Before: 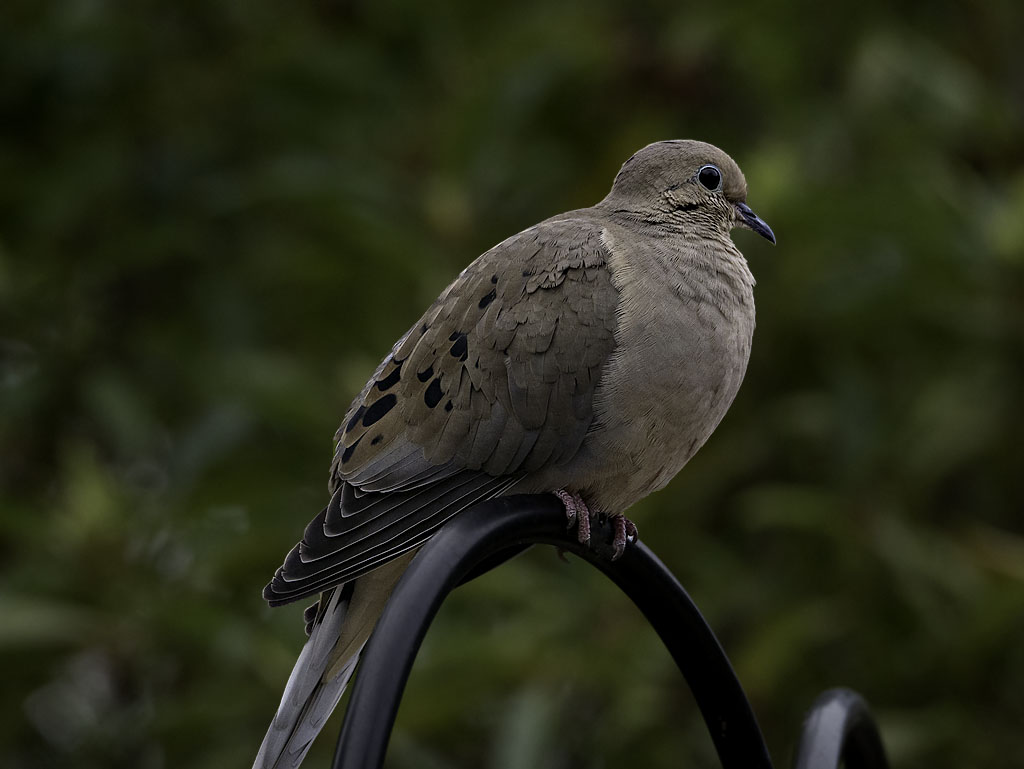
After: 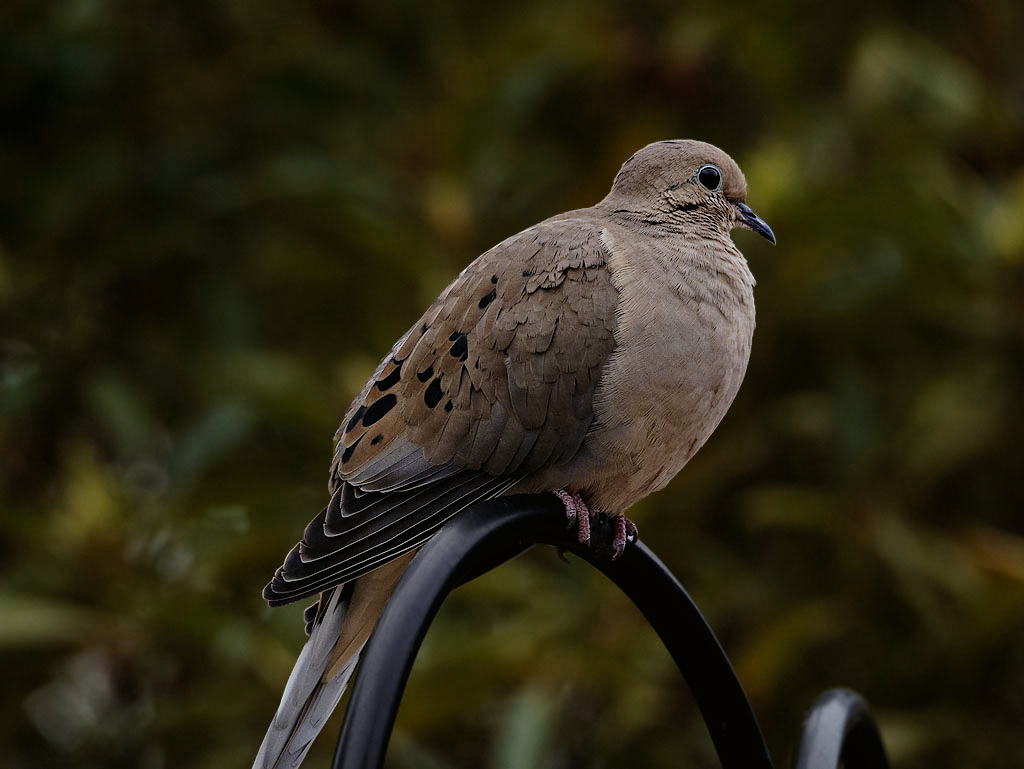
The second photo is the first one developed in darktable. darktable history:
tone curve: curves: ch0 [(0, 0) (0.003, 0.008) (0.011, 0.01) (0.025, 0.012) (0.044, 0.023) (0.069, 0.033) (0.1, 0.046) (0.136, 0.075) (0.177, 0.116) (0.224, 0.171) (0.277, 0.235) (0.335, 0.312) (0.399, 0.397) (0.468, 0.466) (0.543, 0.54) (0.623, 0.62) (0.709, 0.701) (0.801, 0.782) (0.898, 0.877) (1, 1)], preserve colors none
color look up table: target L [73.44, 92.12, 85.28, 81.73, 61.02, 64.39, 72.19, 69.07, 65.48, 58.61, 51.54, 42.56, 42.4, 13.19, 201.38, 75.74, 54.6, 66.88, 60.35, 61.55, 63.71, 47.83, 40.37, 42.64, 24.14, 27.35, 15.42, 94.51, 76.51, 74.99, 68.63, 63.99, 63.15, 51.15, 54.58, 53.61, 49.41, 35.73, 35.76, 36.3, 33.17, 31.03, 12.36, 4.768, 86.5, 86.45, 66.26, 59, 28.56], target a [-5.622, -8.2, -32.96, -12.66, -54.6, -15.45, -51.22, -57.36, -23.81, -14.13, 7.15, -25.18, -33.29, -12.66, 0, 1.639, 23.73, 38.34, 27.36, 16.65, 55.1, 50.71, 31.53, 52.13, 12.46, 33.76, 22.62, -2.348, 13.9, 23.55, 12.8, -0.318, 24.55, 55.81, 55.02, 19.67, 55.09, 0.484, 27.43, 41.15, 19.02, 29.83, 19.35, 5.292, -46.71, -15.28, -3.948, -21.11, -3.713], target b [48.55, 9.738, 27.87, 43.81, 44, 46.96, 19.24, 38.17, 40.83, 14.62, 41.36, 35.05, 23.44, 16.2, -0.001, 46.08, 42.73, 33.73, 49.7, 15.19, -0.078, 5.73, 38.27, 36.43, 27.79, 23.18, 10.06, -8.099, -10.75, -30.9, -24.65, 1.068, -44.96, -44.41, -25.42, -80.41, -65.9, 0.596, -17.64, -42.76, -56.11, -72.31, -34.16, -11.01, -1.642, -11.15, -47.65, -27.1, -21.1], num patches 49
